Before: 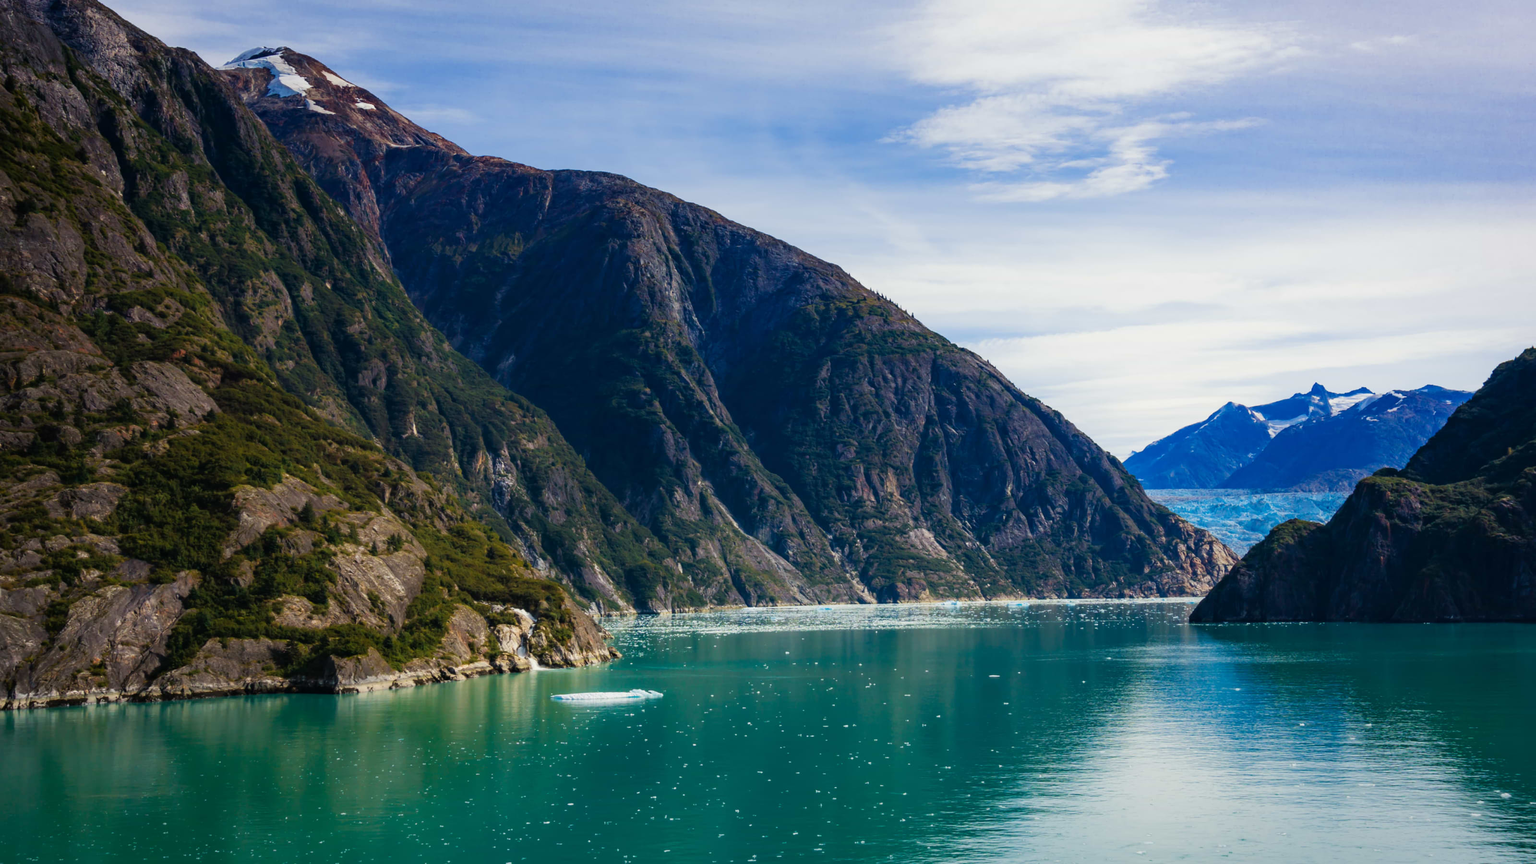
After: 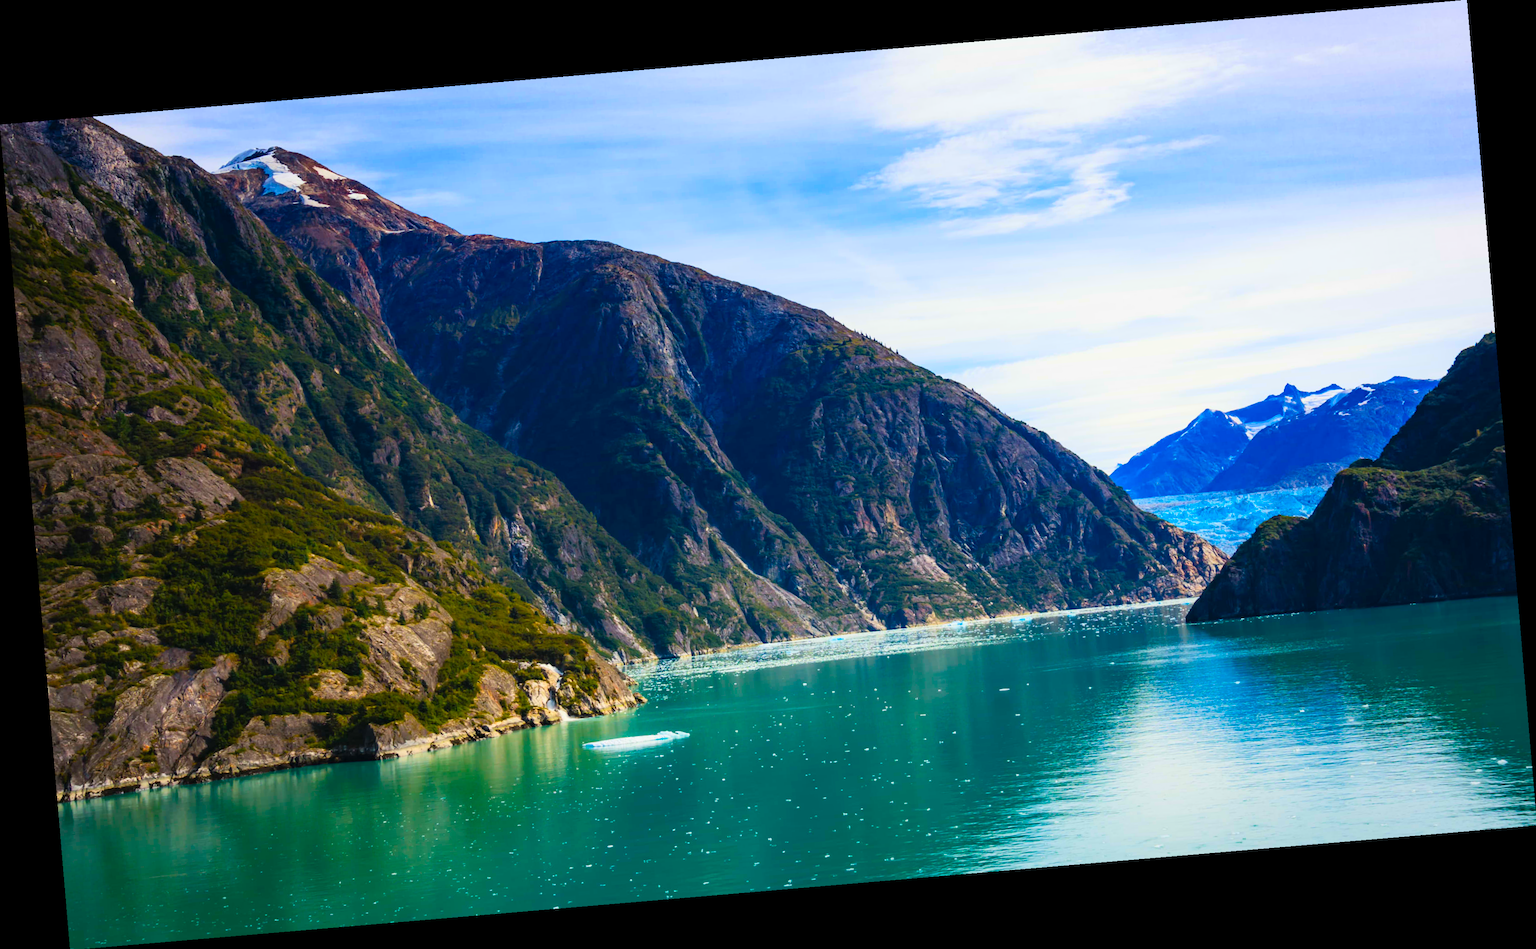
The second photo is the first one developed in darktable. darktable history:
contrast brightness saturation: contrast 0.2, brightness 0.16, saturation 0.22
color balance rgb: perceptual saturation grading › global saturation 30%, global vibrance 10%
rotate and perspective: rotation -4.86°, automatic cropping off
